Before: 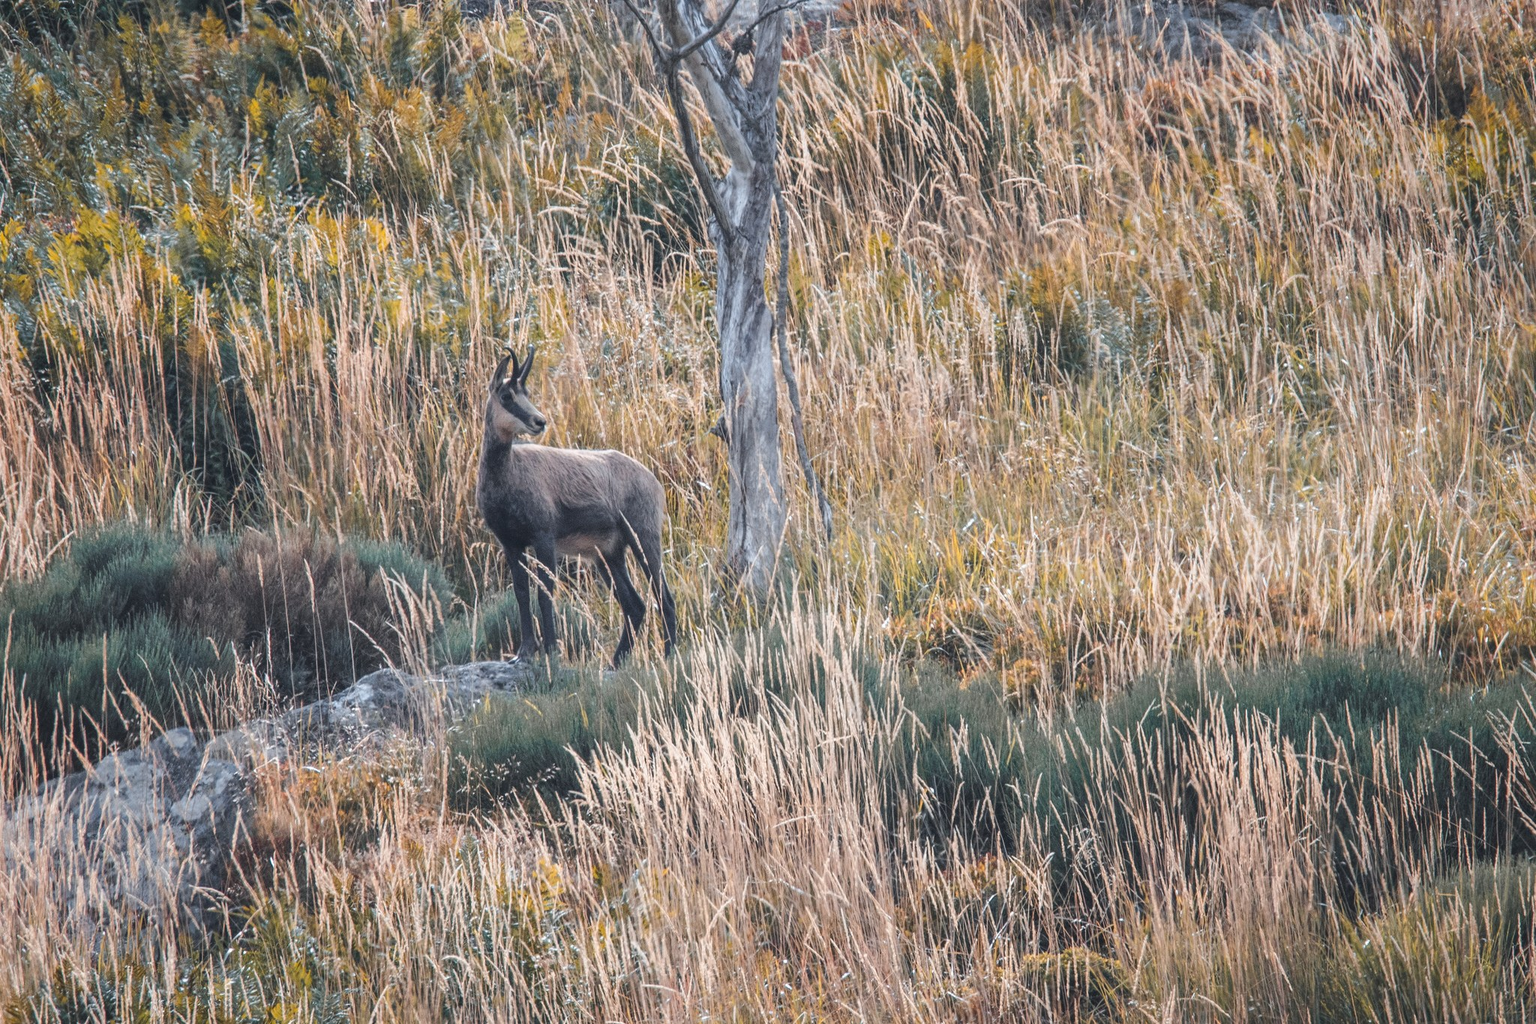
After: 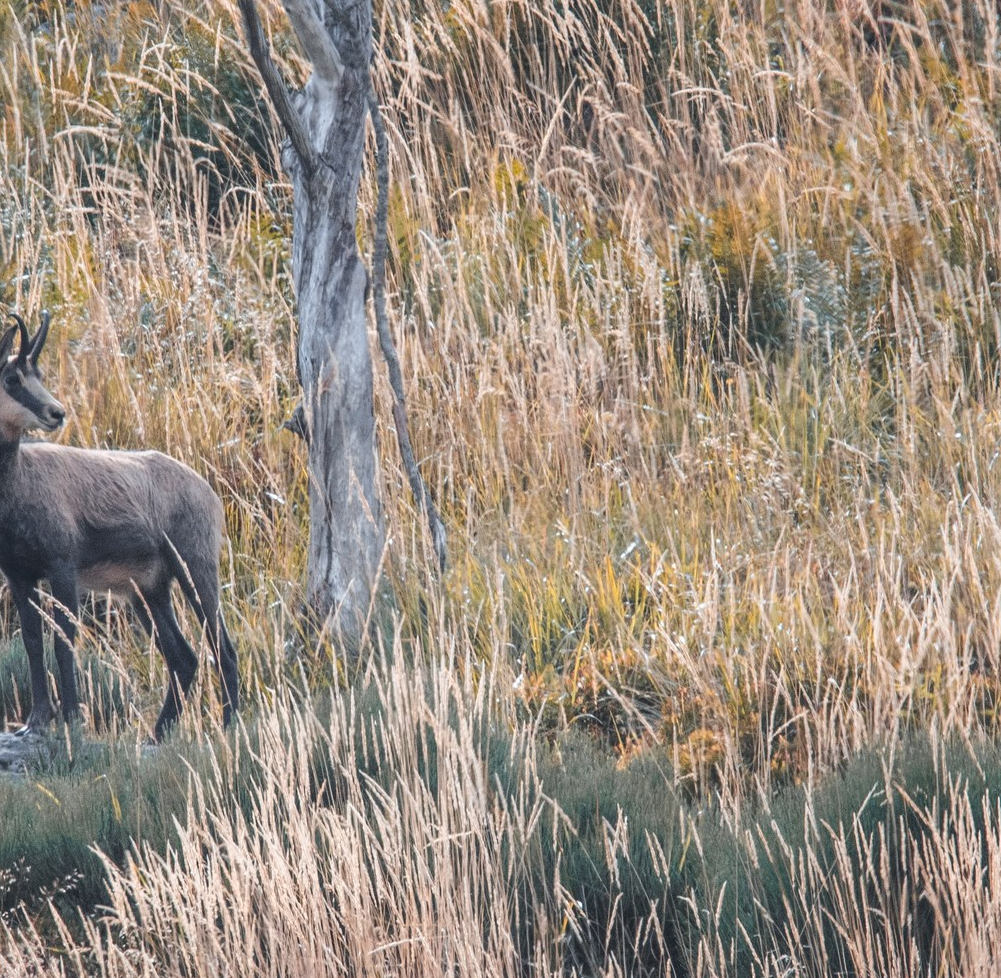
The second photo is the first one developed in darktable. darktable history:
crop: left 32.414%, top 10.946%, right 18.696%, bottom 17.348%
